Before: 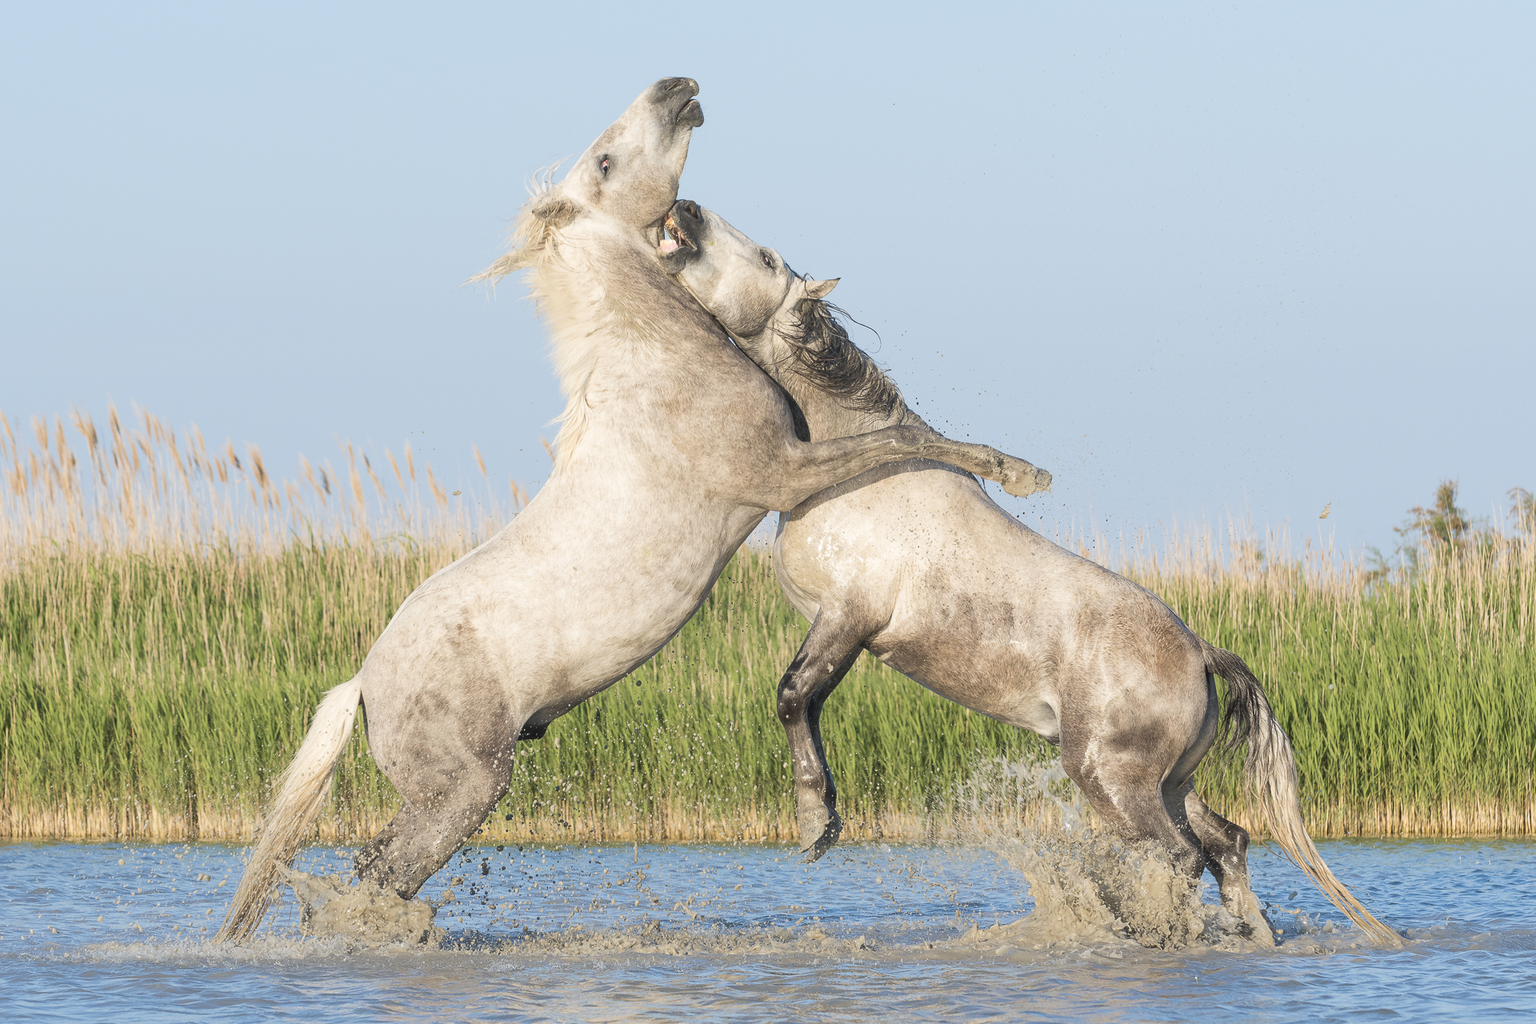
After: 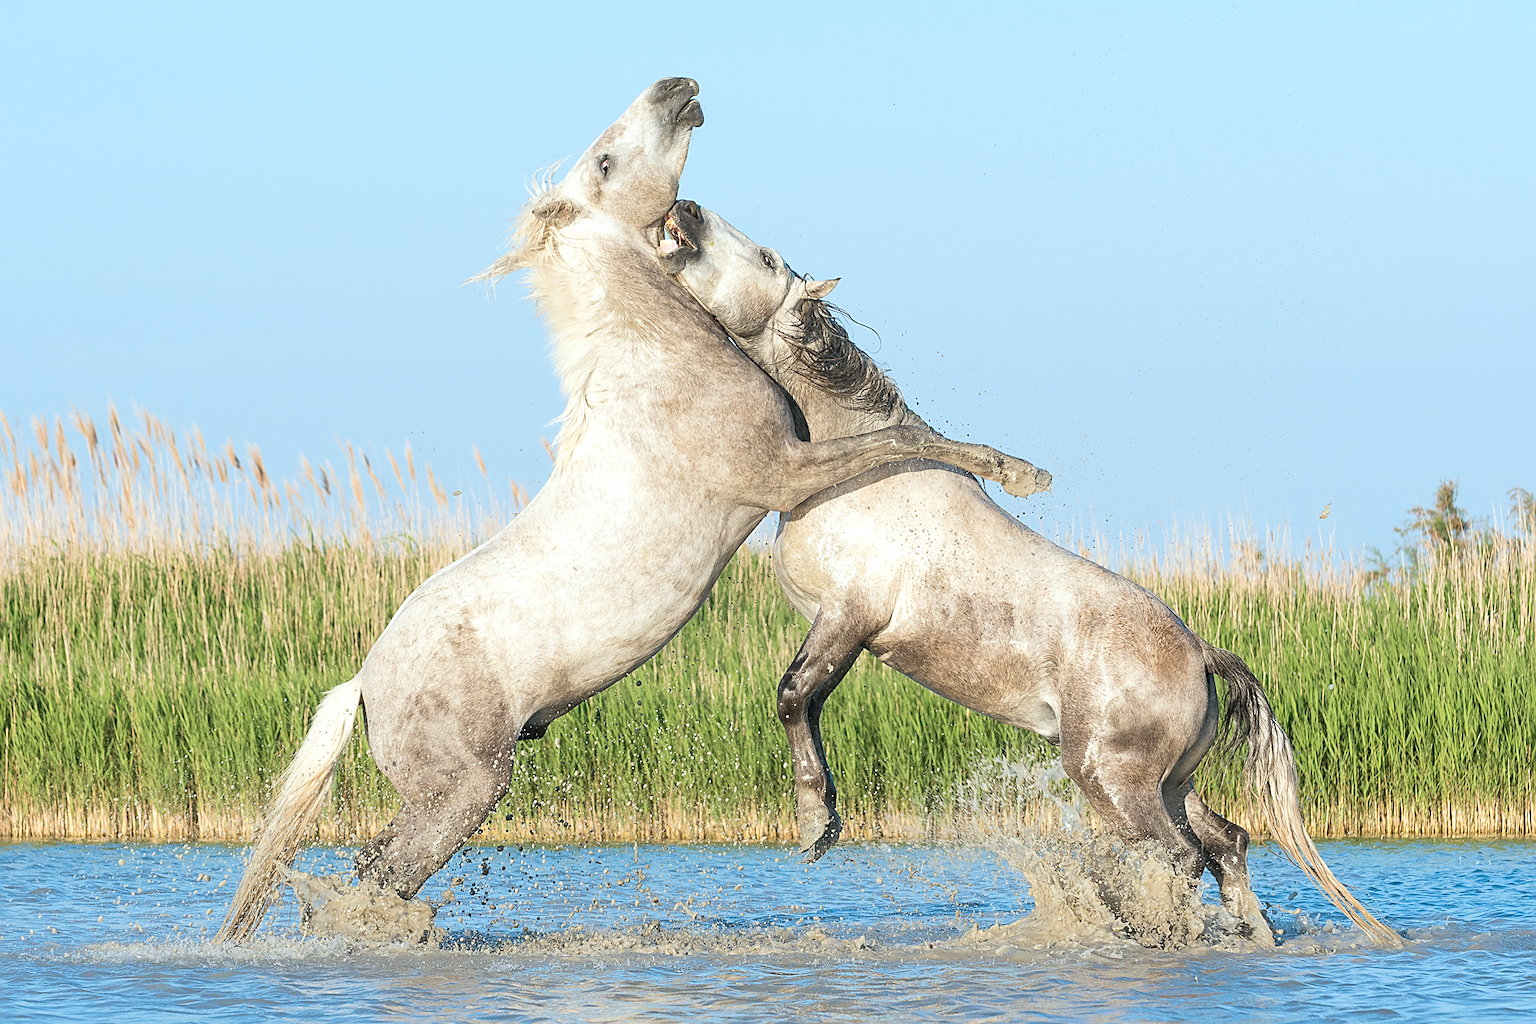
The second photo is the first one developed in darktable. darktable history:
sharpen: on, module defaults
color calibration: illuminant Planckian (black body), adaptation linear Bradford (ICC v4), x 0.361, y 0.366, temperature 4511.61 K, saturation algorithm version 1 (2020)
color balance: mode lift, gamma, gain (sRGB), lift [1, 0.99, 1.01, 0.992], gamma [1, 1.037, 0.974, 0.963]
exposure: exposure 0.207 EV, compensate highlight preservation false
